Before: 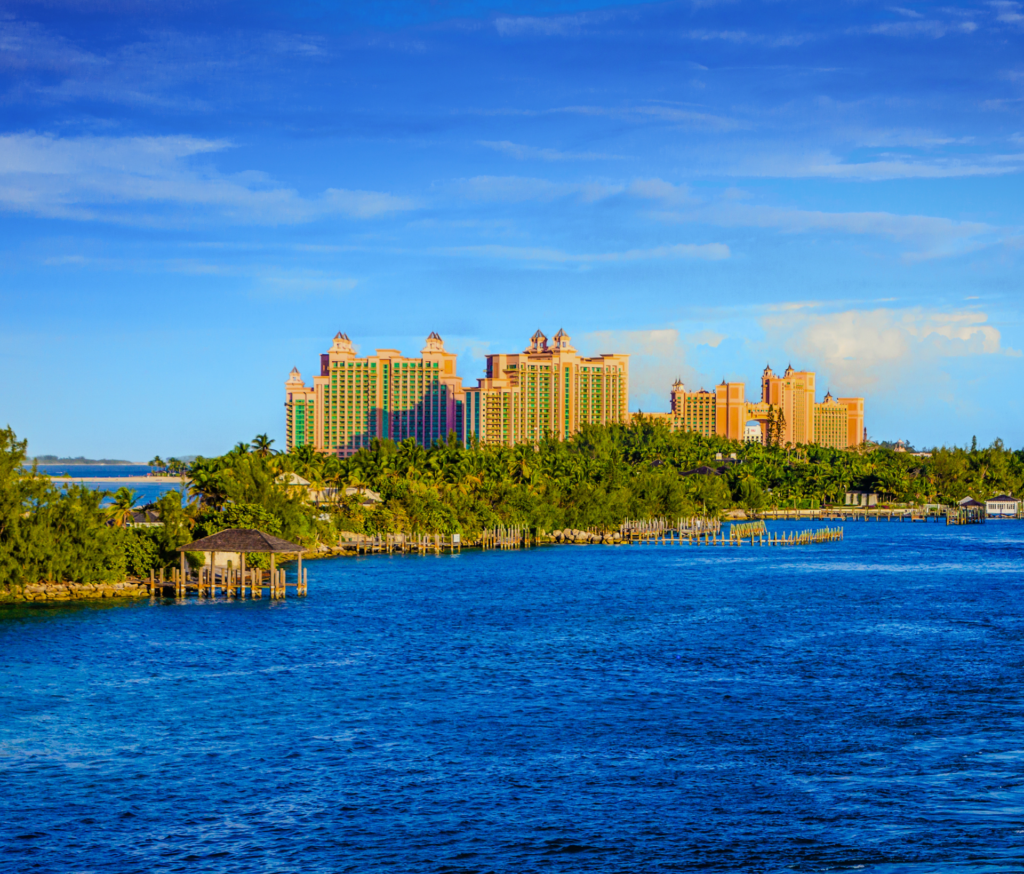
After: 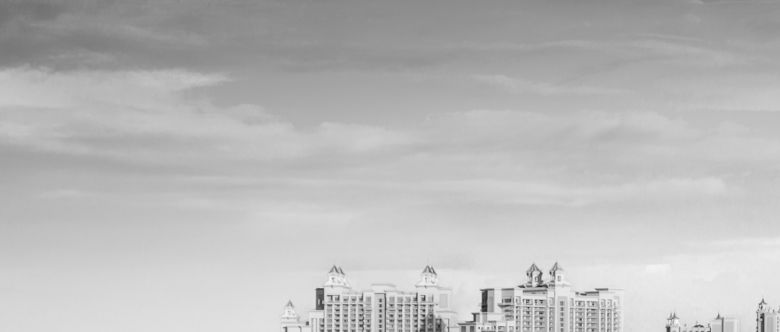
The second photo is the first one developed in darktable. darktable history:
crop: left 0.579%, top 7.627%, right 23.167%, bottom 54.275%
levels: black 3.83%, white 90.64%, levels [0.044, 0.416, 0.908]
monochrome: on, module defaults
